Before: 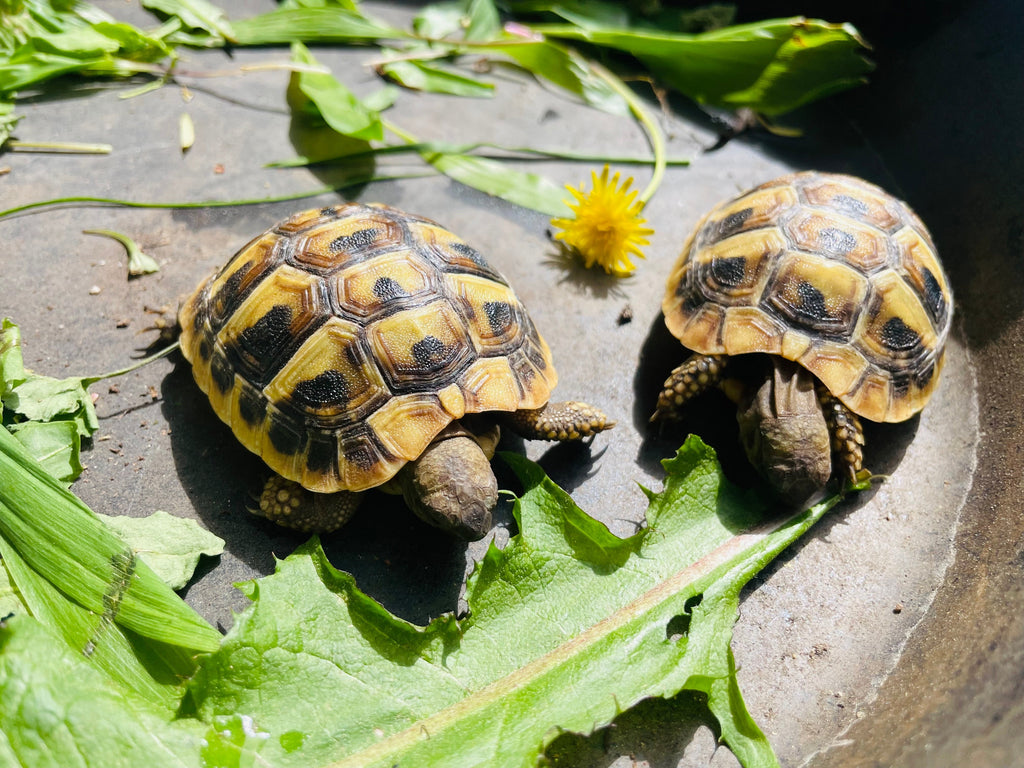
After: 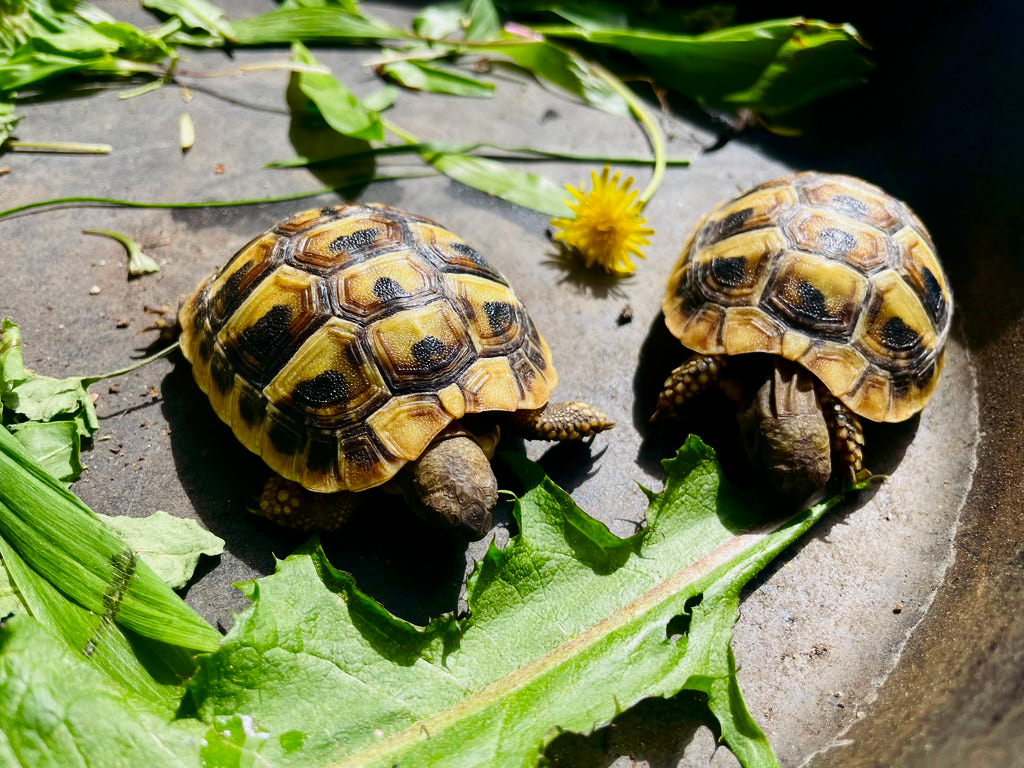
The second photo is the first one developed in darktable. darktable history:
contrast brightness saturation: contrast 0.134, brightness -0.225, saturation 0.138
